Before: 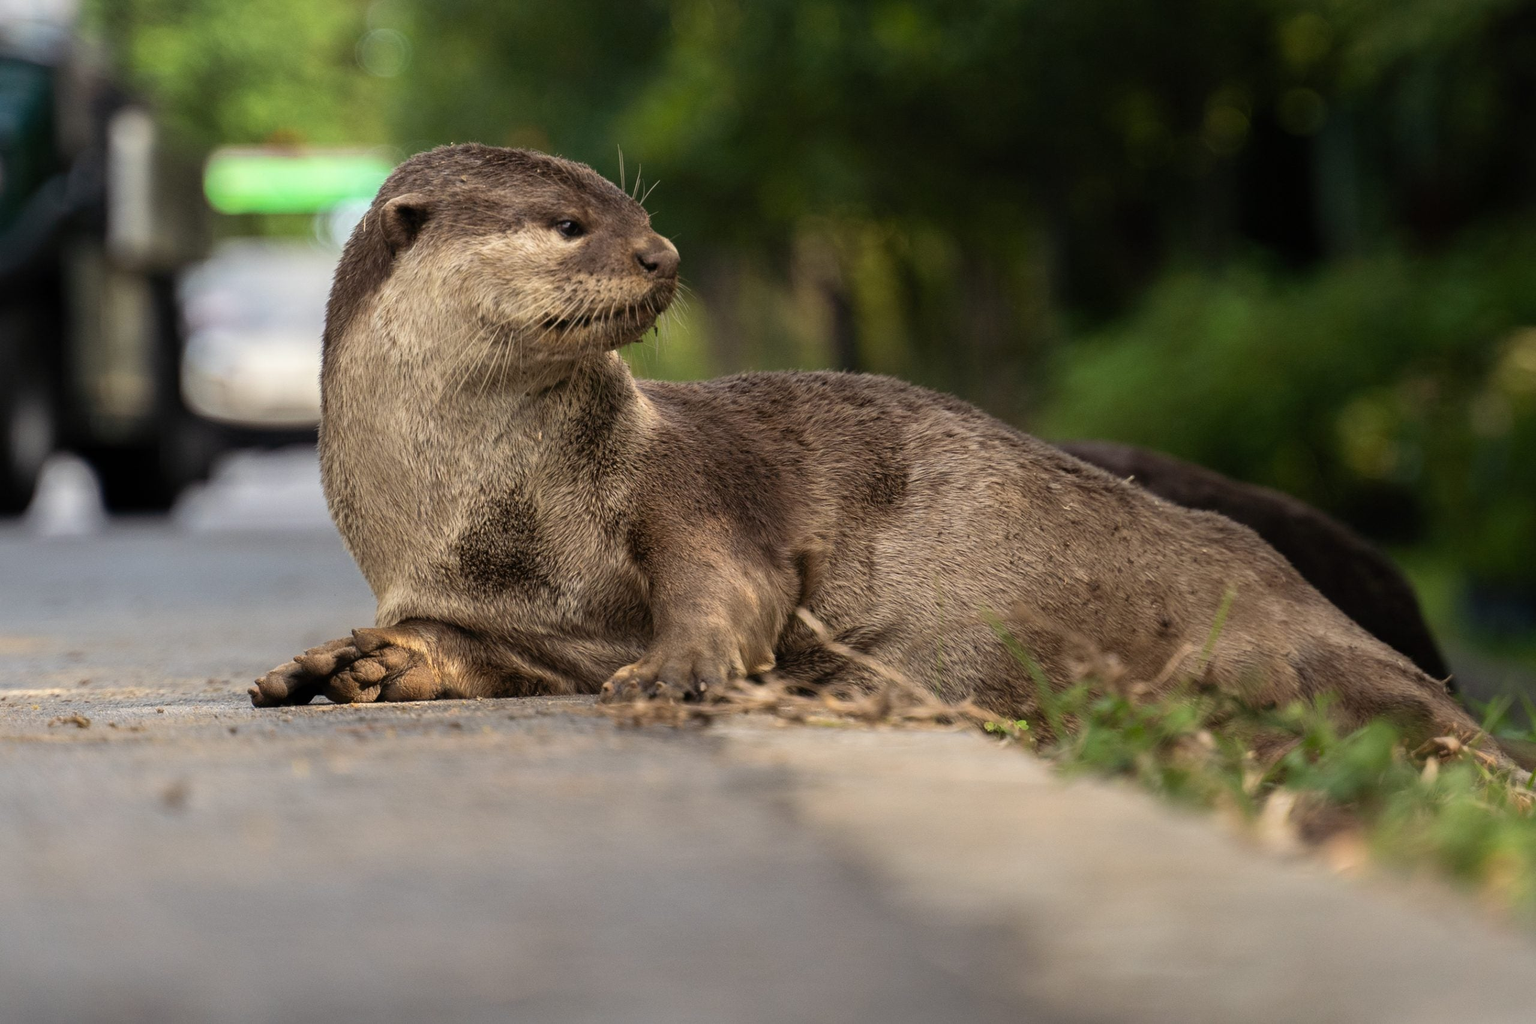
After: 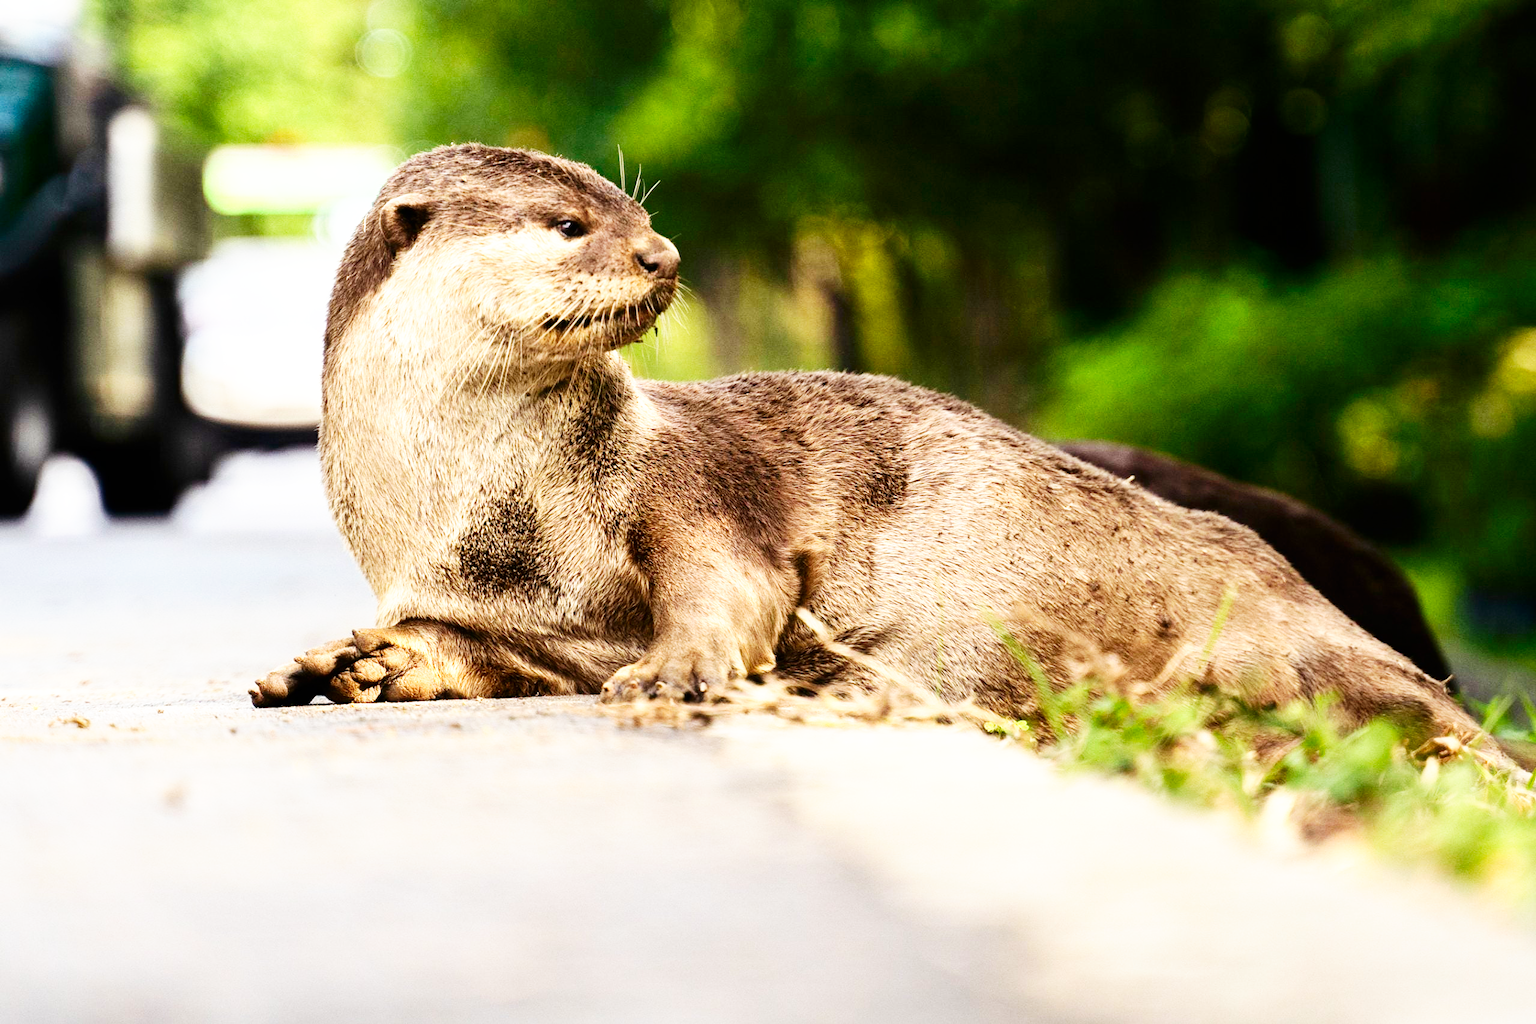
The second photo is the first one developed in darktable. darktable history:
contrast brightness saturation: contrast 0.13, brightness -0.05, saturation 0.16
exposure: exposure 0.661 EV, compensate highlight preservation false
base curve: curves: ch0 [(0, 0) (0.007, 0.004) (0.027, 0.03) (0.046, 0.07) (0.207, 0.54) (0.442, 0.872) (0.673, 0.972) (1, 1)], preserve colors none
